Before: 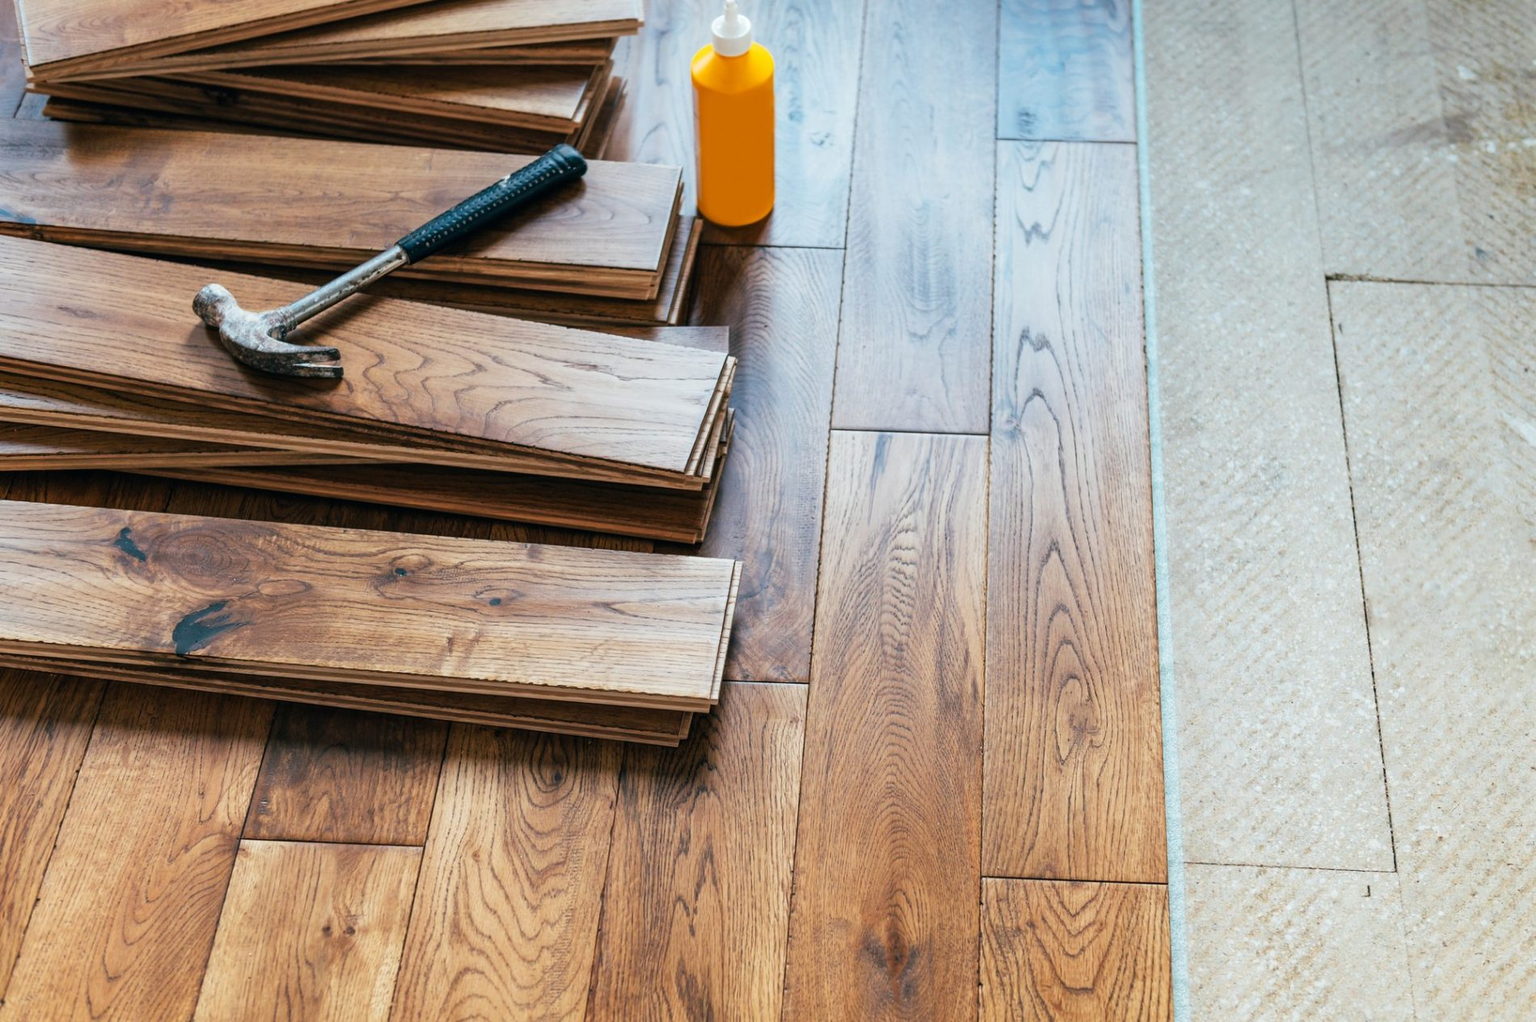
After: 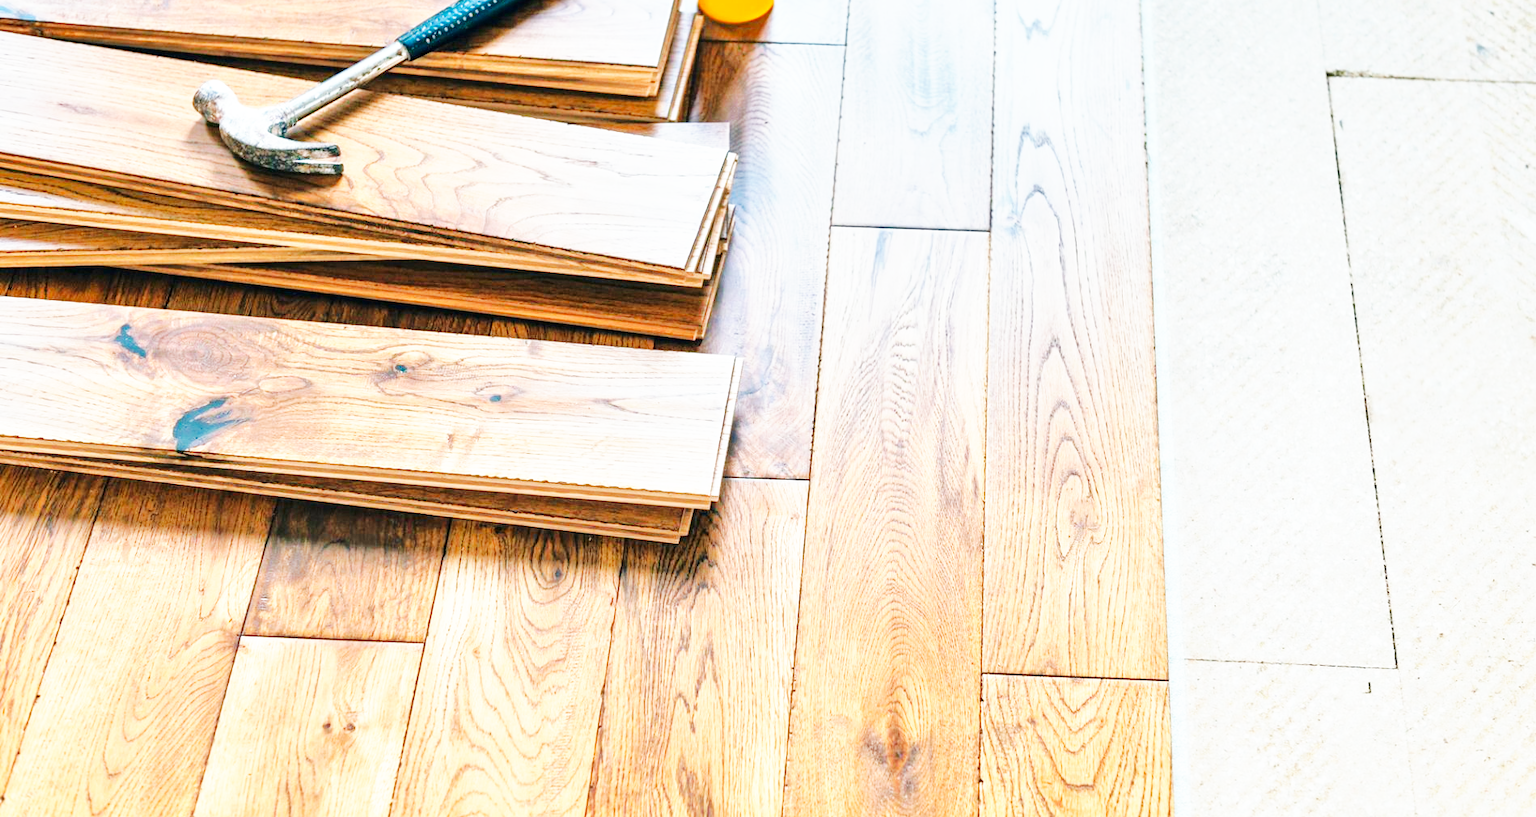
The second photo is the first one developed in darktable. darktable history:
base curve: curves: ch0 [(0, 0) (0.007, 0.004) (0.027, 0.03) (0.046, 0.07) (0.207, 0.54) (0.442, 0.872) (0.673, 0.972) (1, 1)], preserve colors none
crop and rotate: top 19.998%
tone equalizer: -8 EV 2 EV, -7 EV 2 EV, -6 EV 2 EV, -5 EV 2 EV, -4 EV 2 EV, -3 EV 1.5 EV, -2 EV 1 EV, -1 EV 0.5 EV
